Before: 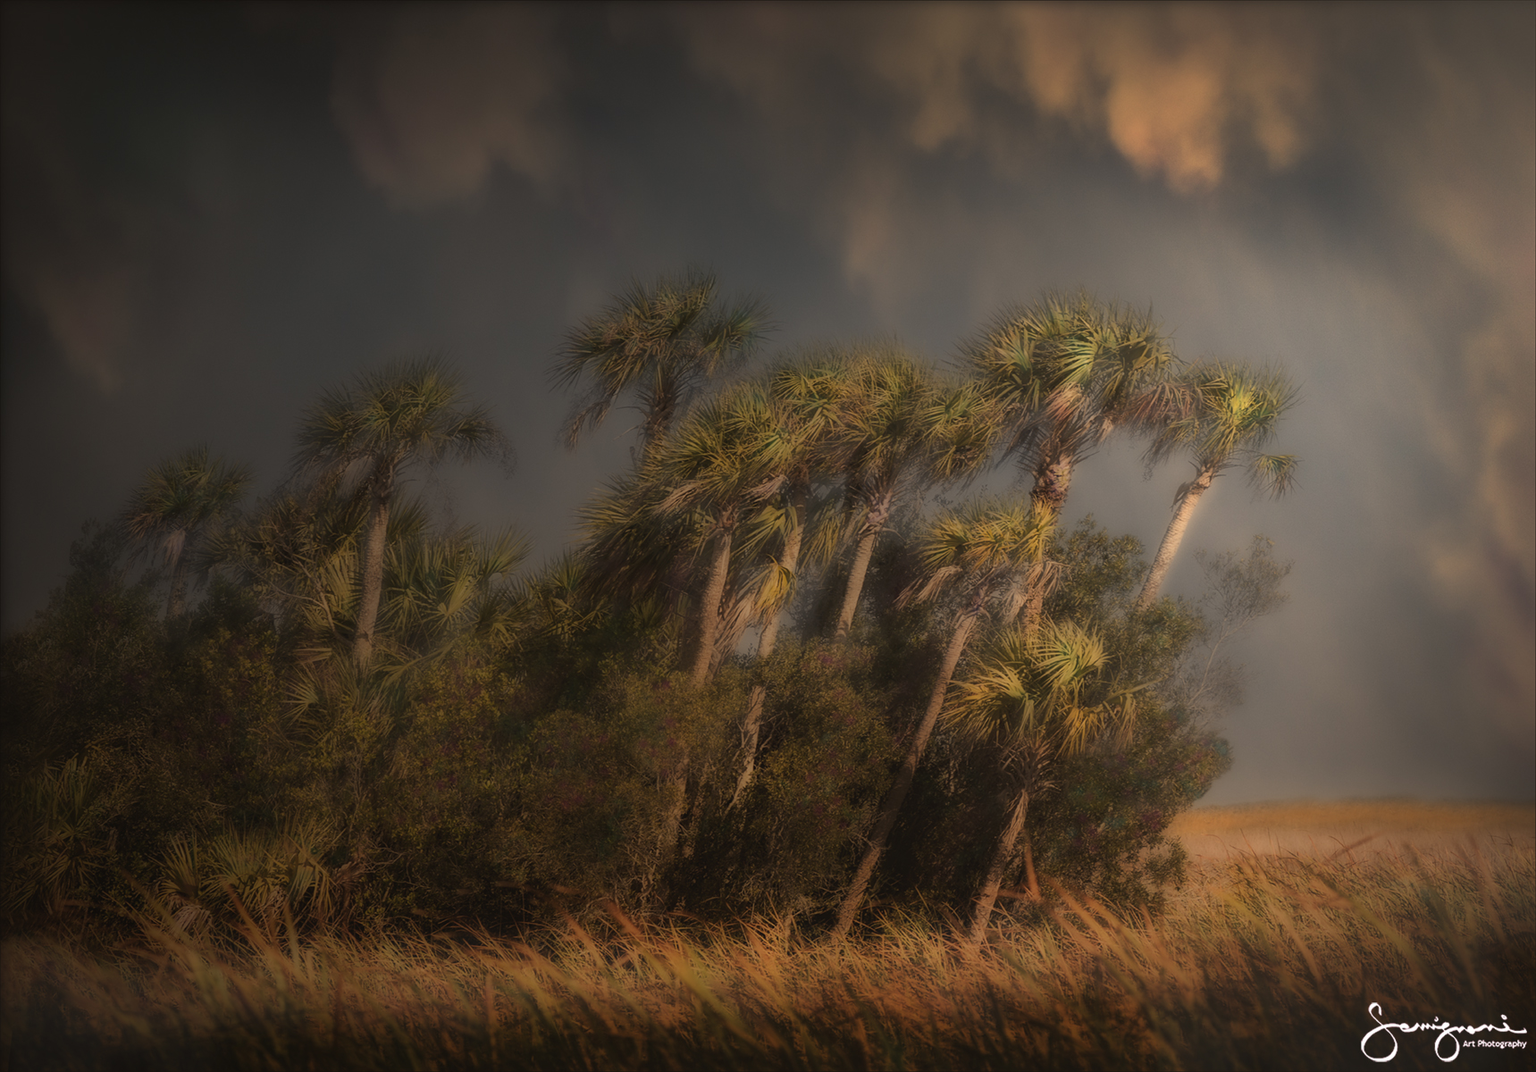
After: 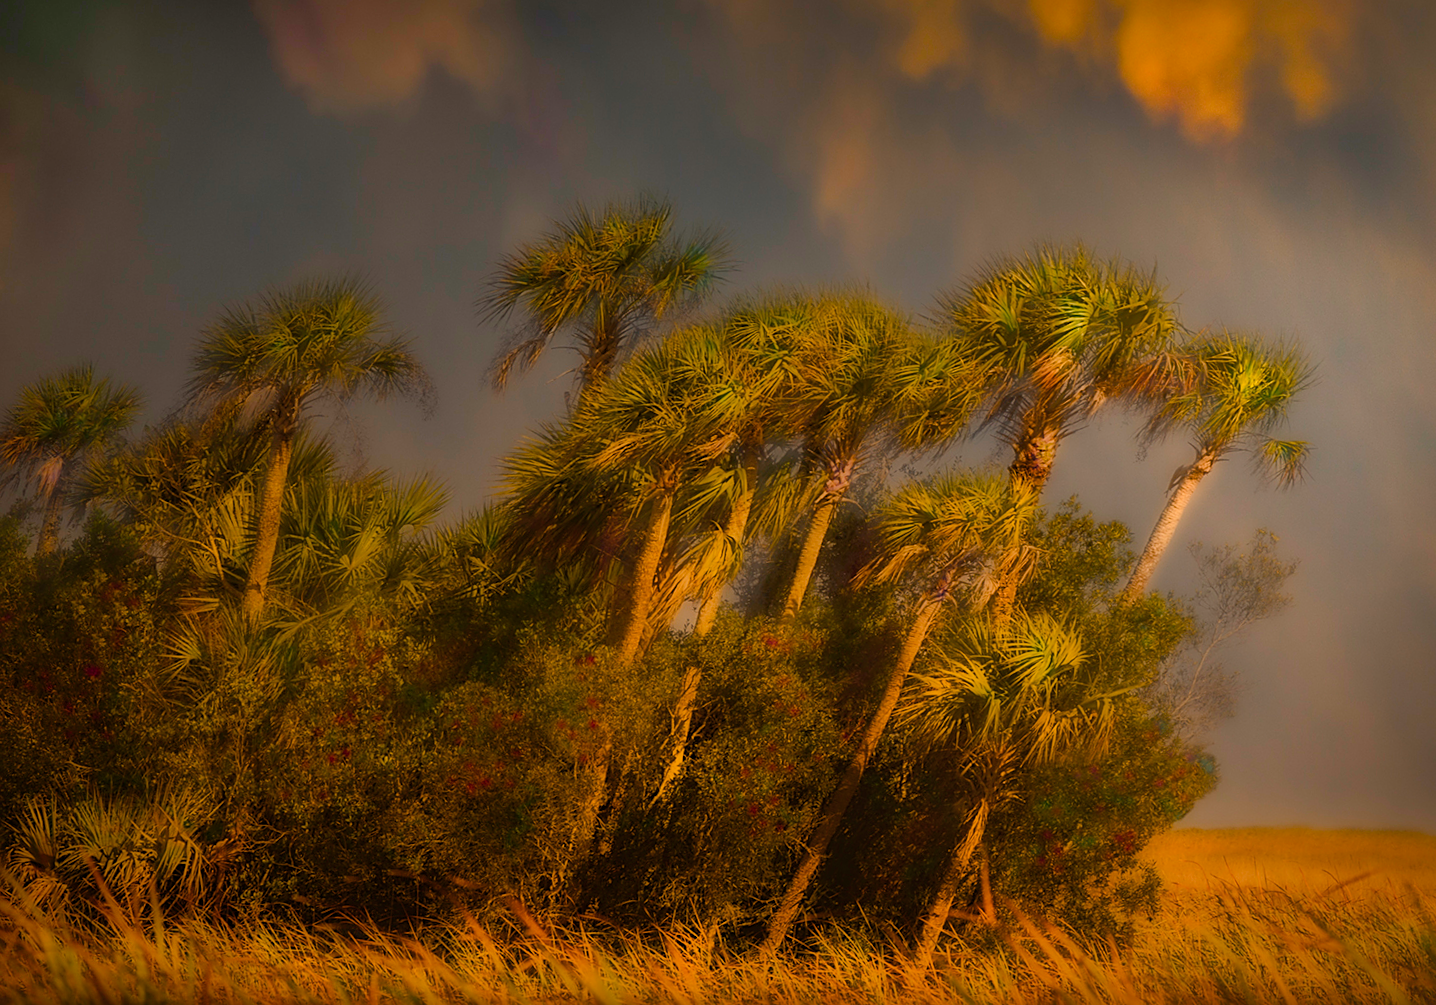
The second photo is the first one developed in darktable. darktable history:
color balance rgb: perceptual saturation grading › global saturation 28.109%, perceptual saturation grading › highlights -25.771%, perceptual saturation grading › mid-tones 25.539%, perceptual saturation grading › shadows 49.438%, global vibrance 42.04%
shadows and highlights: soften with gaussian
sharpen: on, module defaults
crop and rotate: angle -3.13°, left 5.337%, top 5.162%, right 4.691%, bottom 4.627%
